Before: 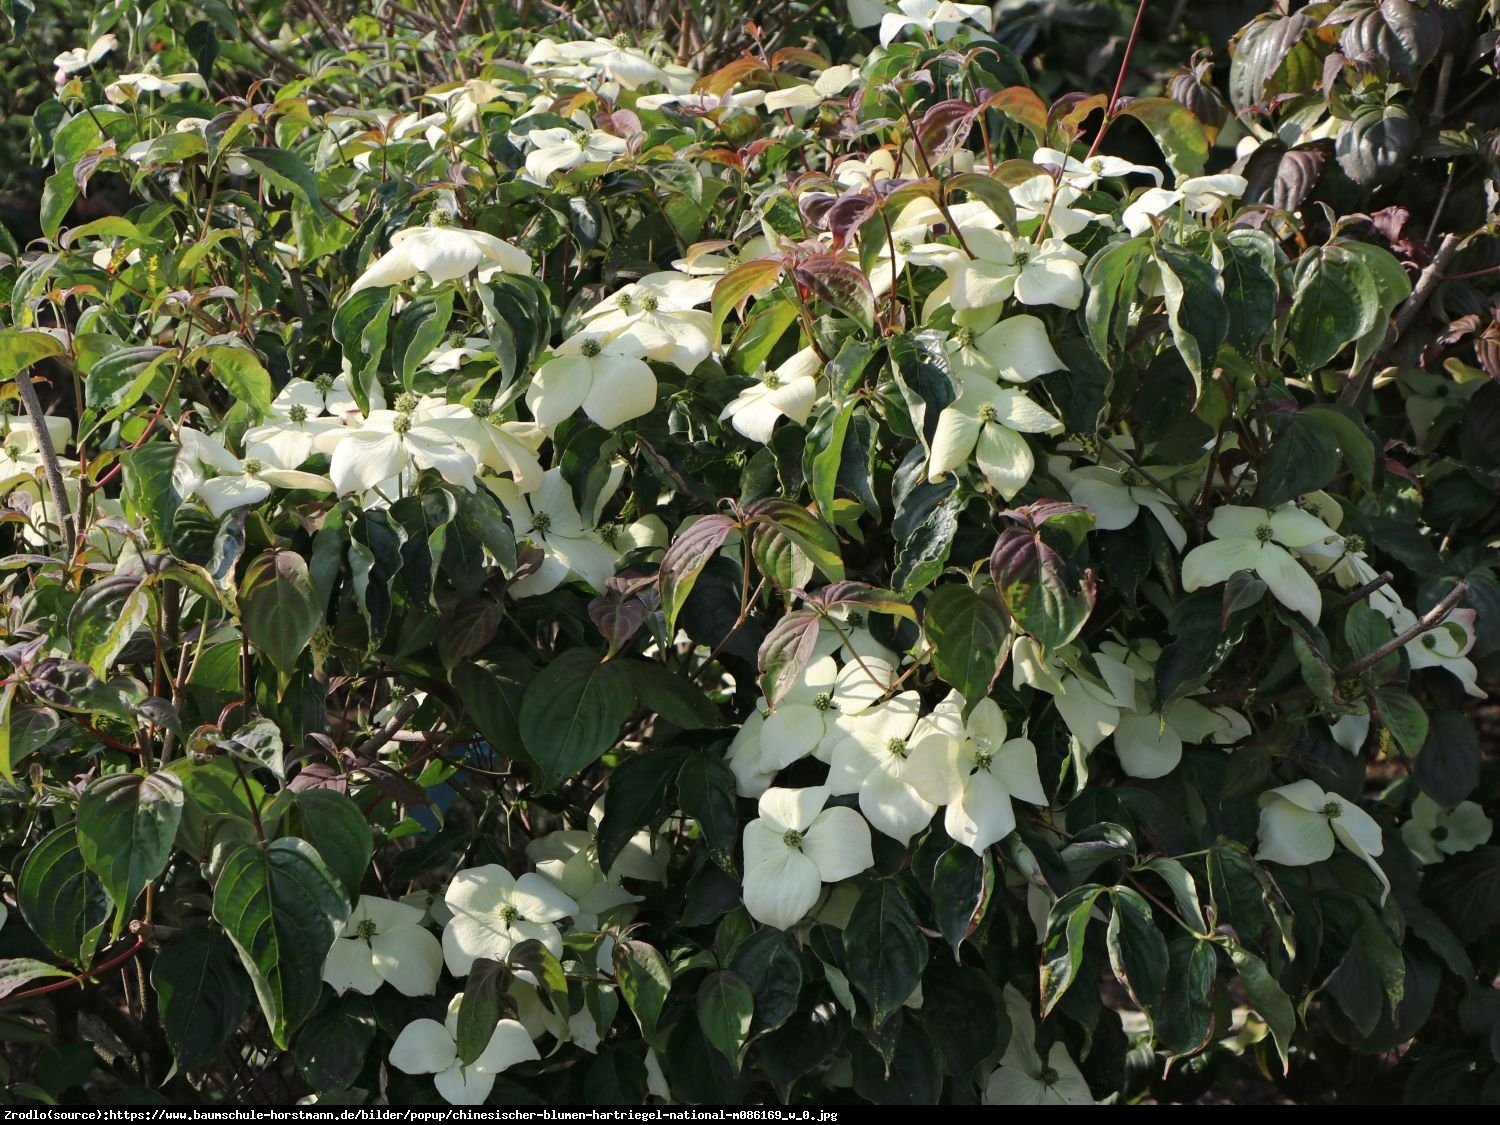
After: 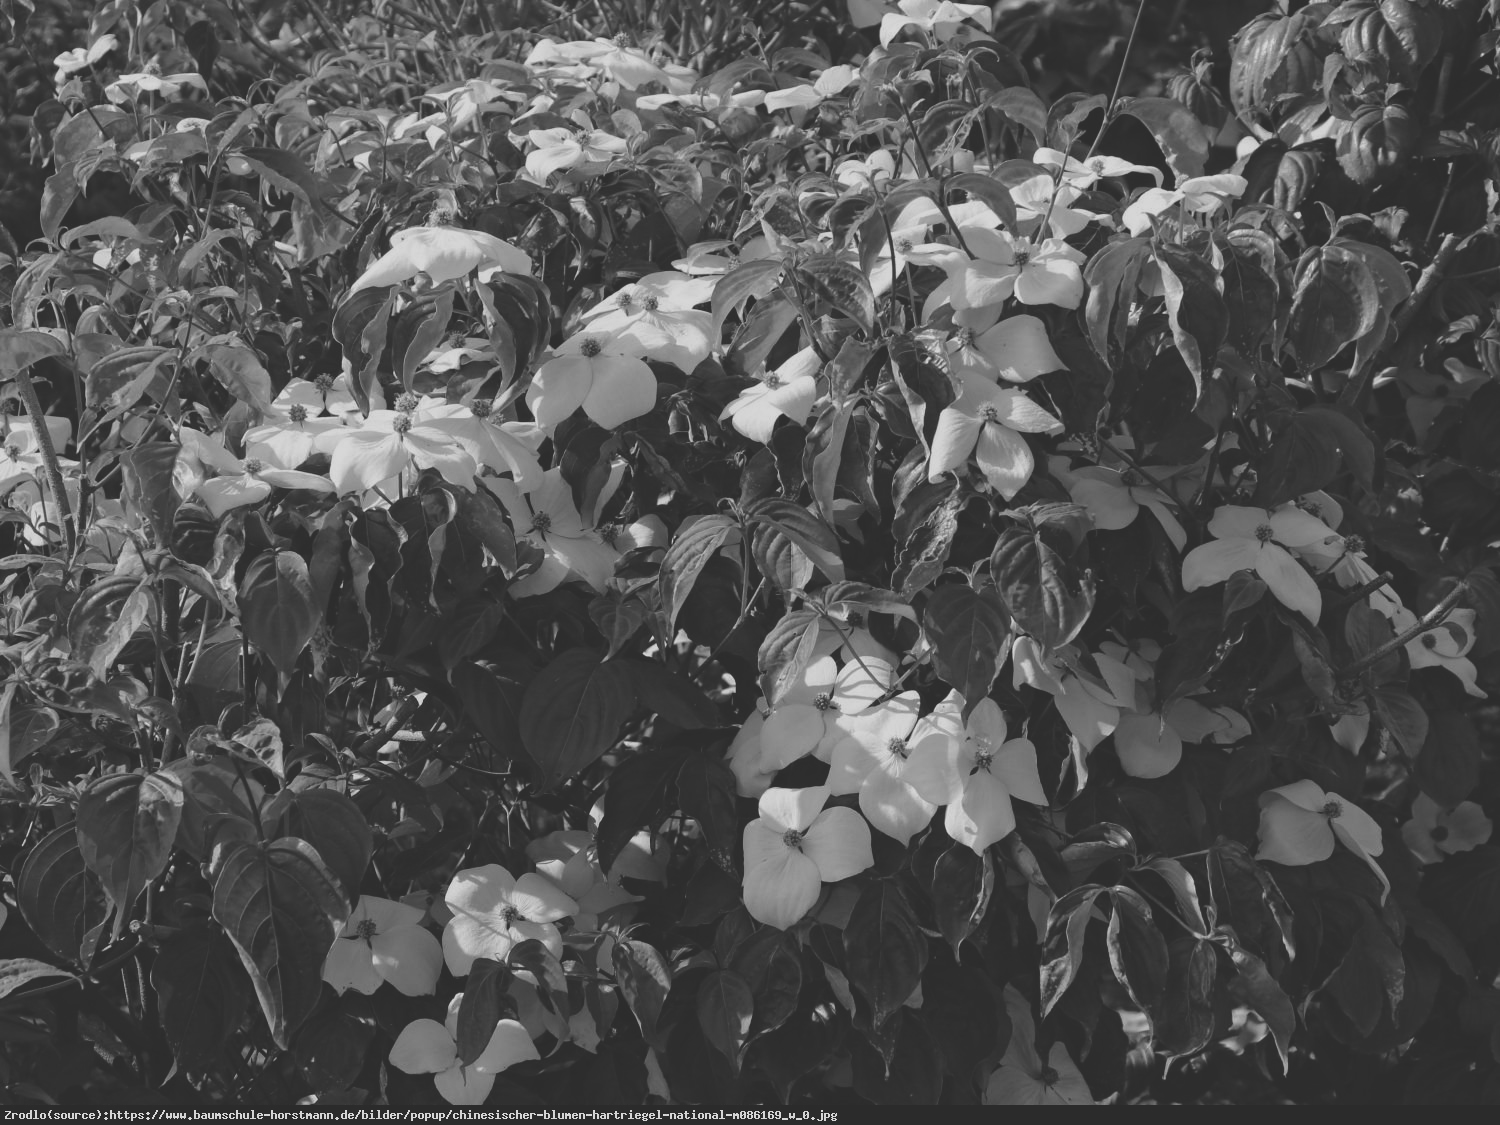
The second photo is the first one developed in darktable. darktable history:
color zones: curves: ch0 [(0, 0.5) (0.125, 0.4) (0.25, 0.5) (0.375, 0.4) (0.5, 0.4) (0.625, 0.35) (0.75, 0.35) (0.875, 0.5)]; ch1 [(0, 0.35) (0.125, 0.45) (0.25, 0.35) (0.375, 0.35) (0.5, 0.35) (0.625, 0.35) (0.75, 0.45) (0.875, 0.35)]; ch2 [(0, 0.6) (0.125, 0.5) (0.25, 0.5) (0.375, 0.6) (0.5, 0.6) (0.625, 0.5) (0.75, 0.5) (0.875, 0.5)]
monochrome: a 32, b 64, size 2.3
exposure: black level correction -0.036, exposure -0.497 EV, compensate highlight preservation false
